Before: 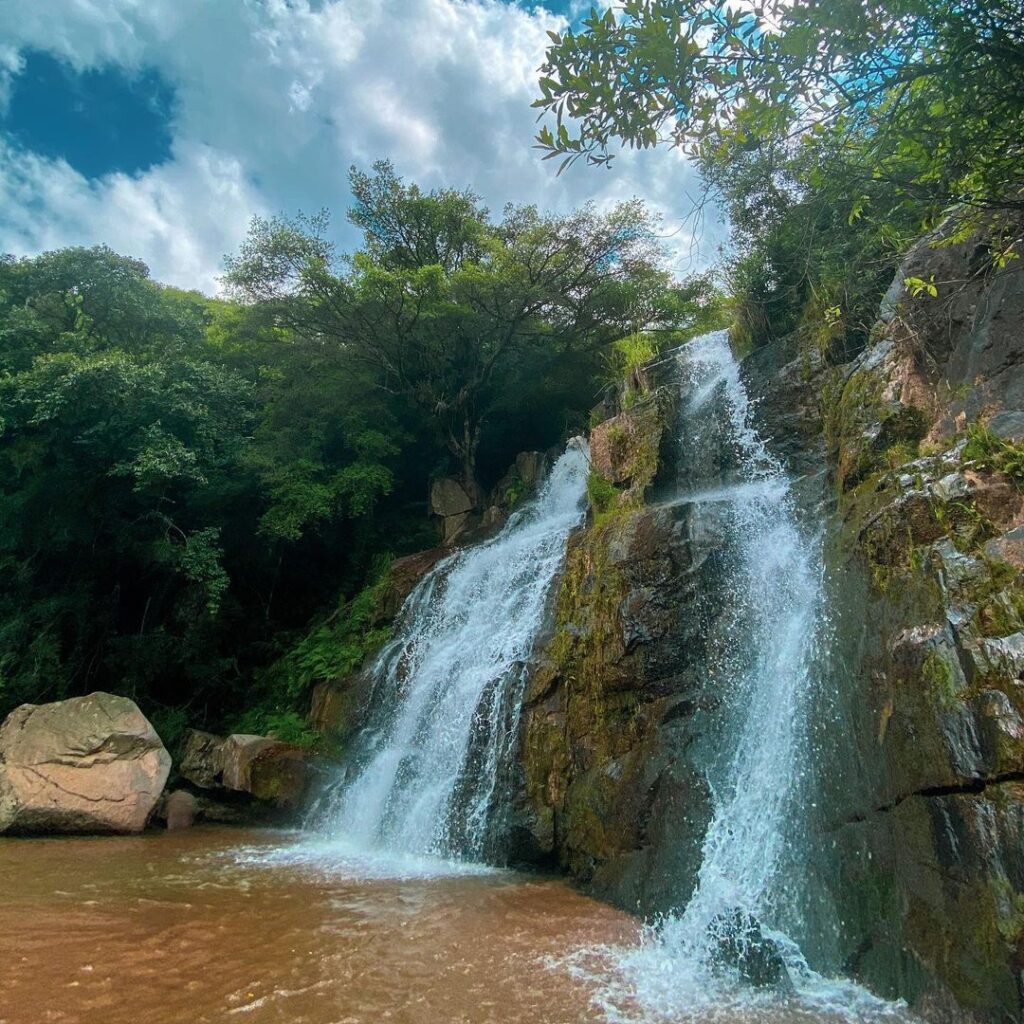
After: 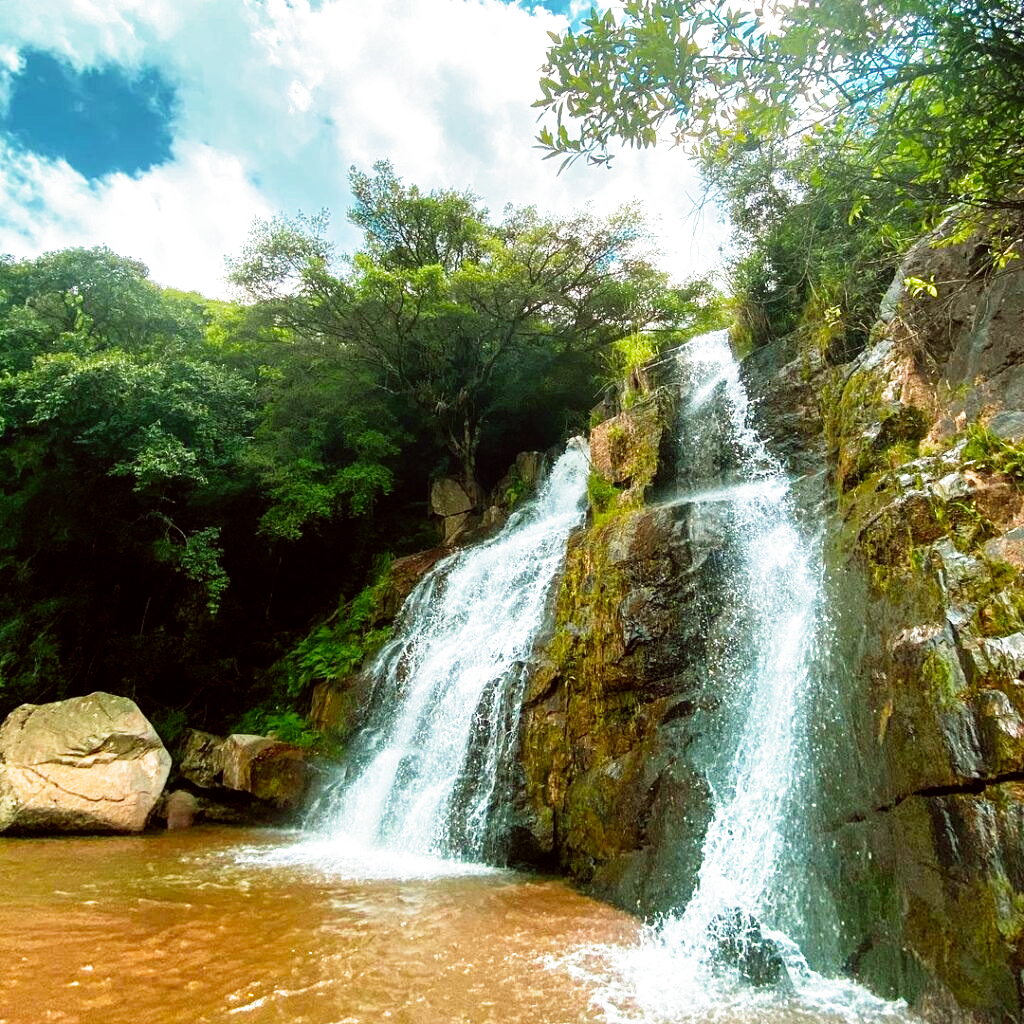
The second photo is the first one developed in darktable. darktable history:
color balance: lift [1.005, 1.002, 0.998, 0.998], gamma [1, 1.021, 1.02, 0.979], gain [0.923, 1.066, 1.056, 0.934]
filmic rgb: middle gray luminance 8.8%, black relative exposure -6.3 EV, white relative exposure 2.7 EV, threshold 6 EV, target black luminance 0%, hardness 4.74, latitude 73.47%, contrast 1.332, shadows ↔ highlights balance 10.13%, add noise in highlights 0, preserve chrominance no, color science v3 (2019), use custom middle-gray values true, iterations of high-quality reconstruction 0, contrast in highlights soft, enable highlight reconstruction true
